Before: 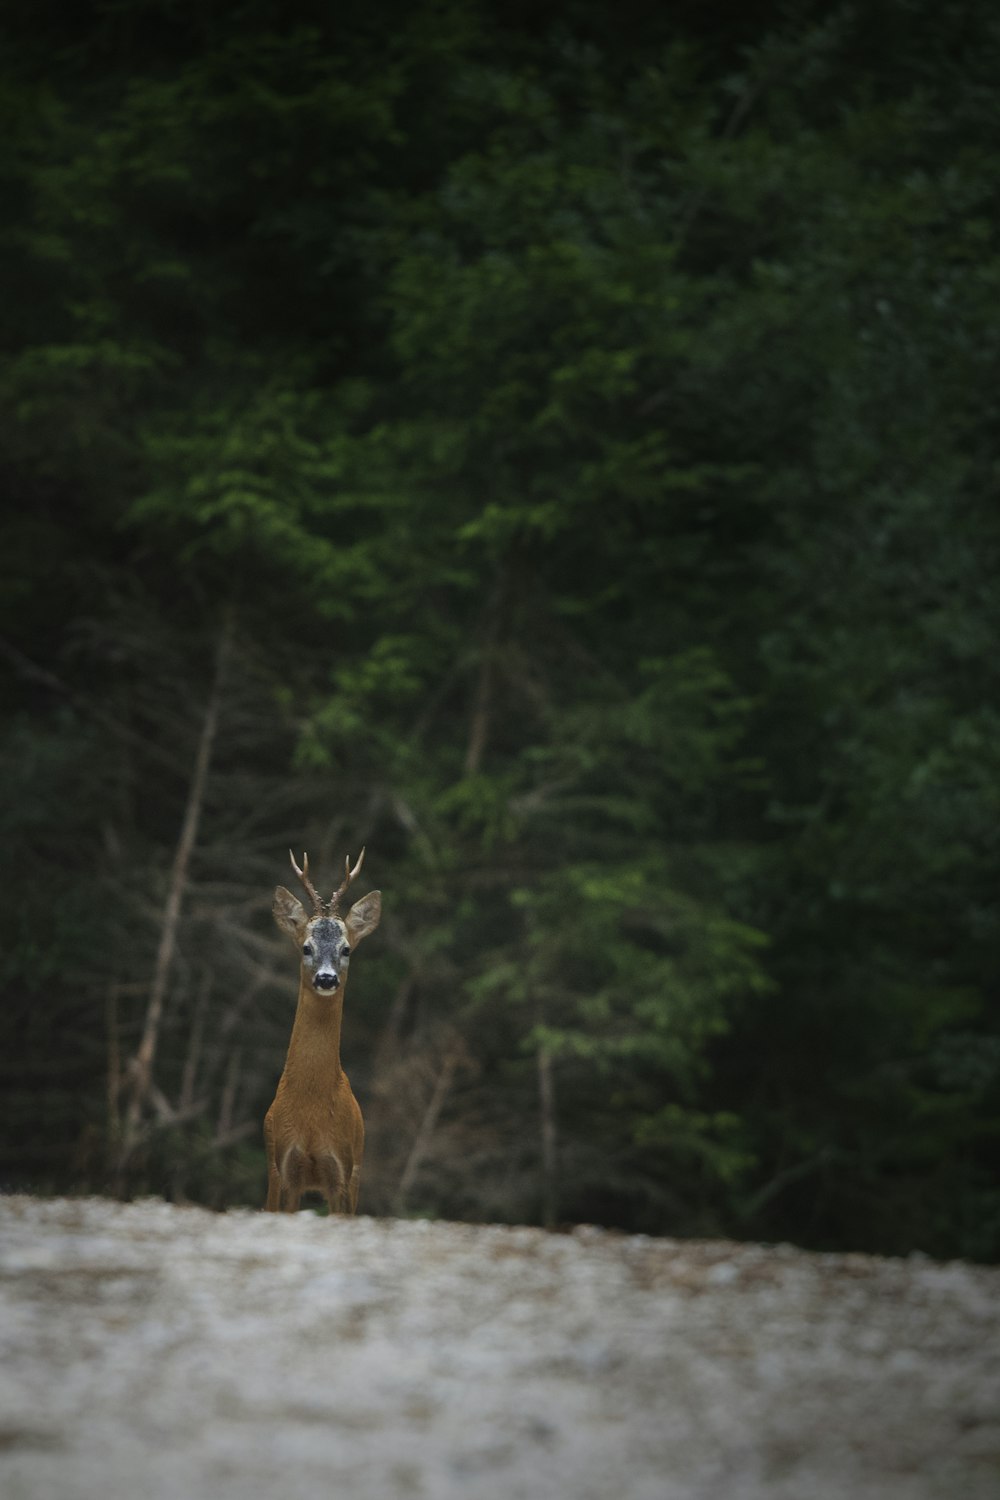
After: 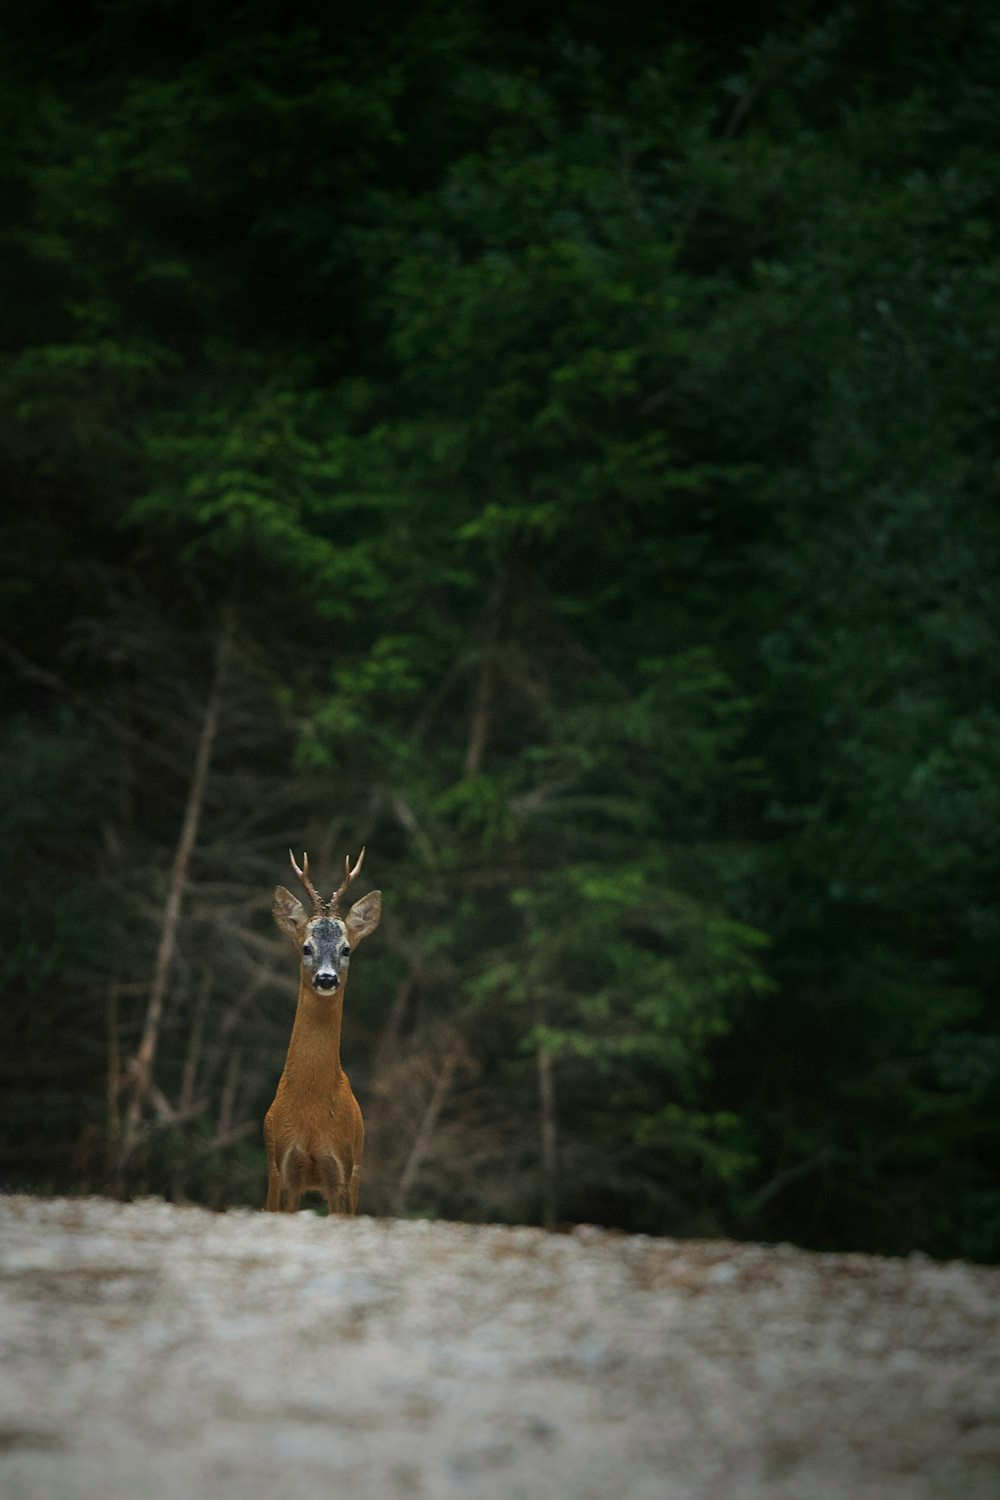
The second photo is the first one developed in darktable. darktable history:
sharpen: amount 0.204
color correction: highlights b* 3.04
